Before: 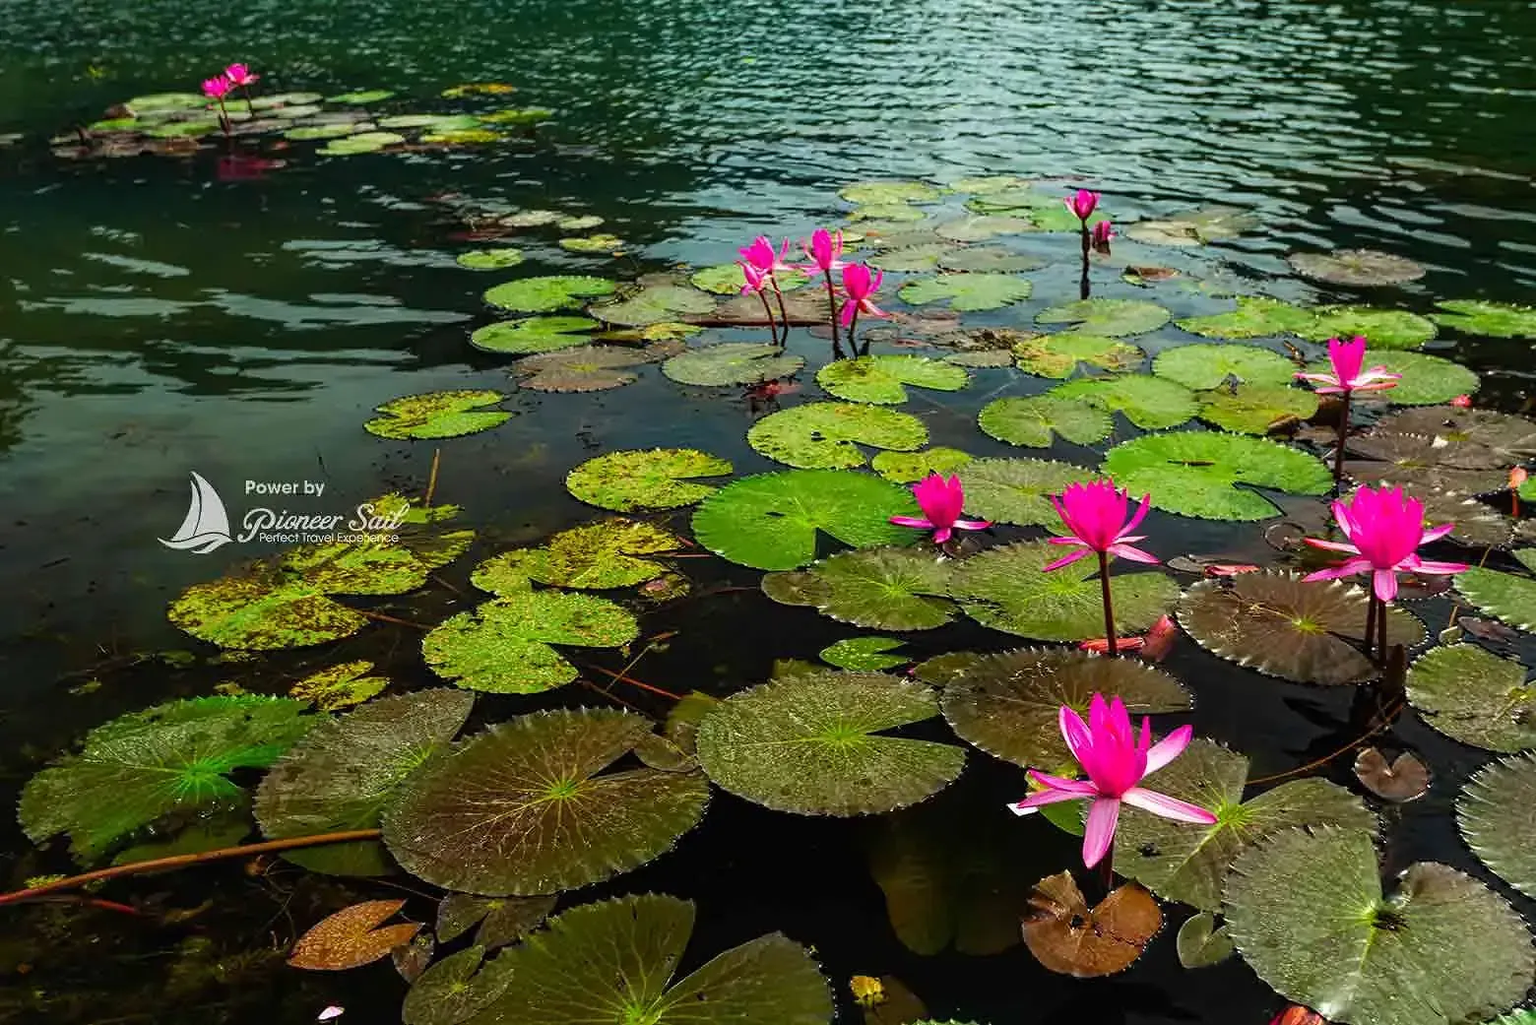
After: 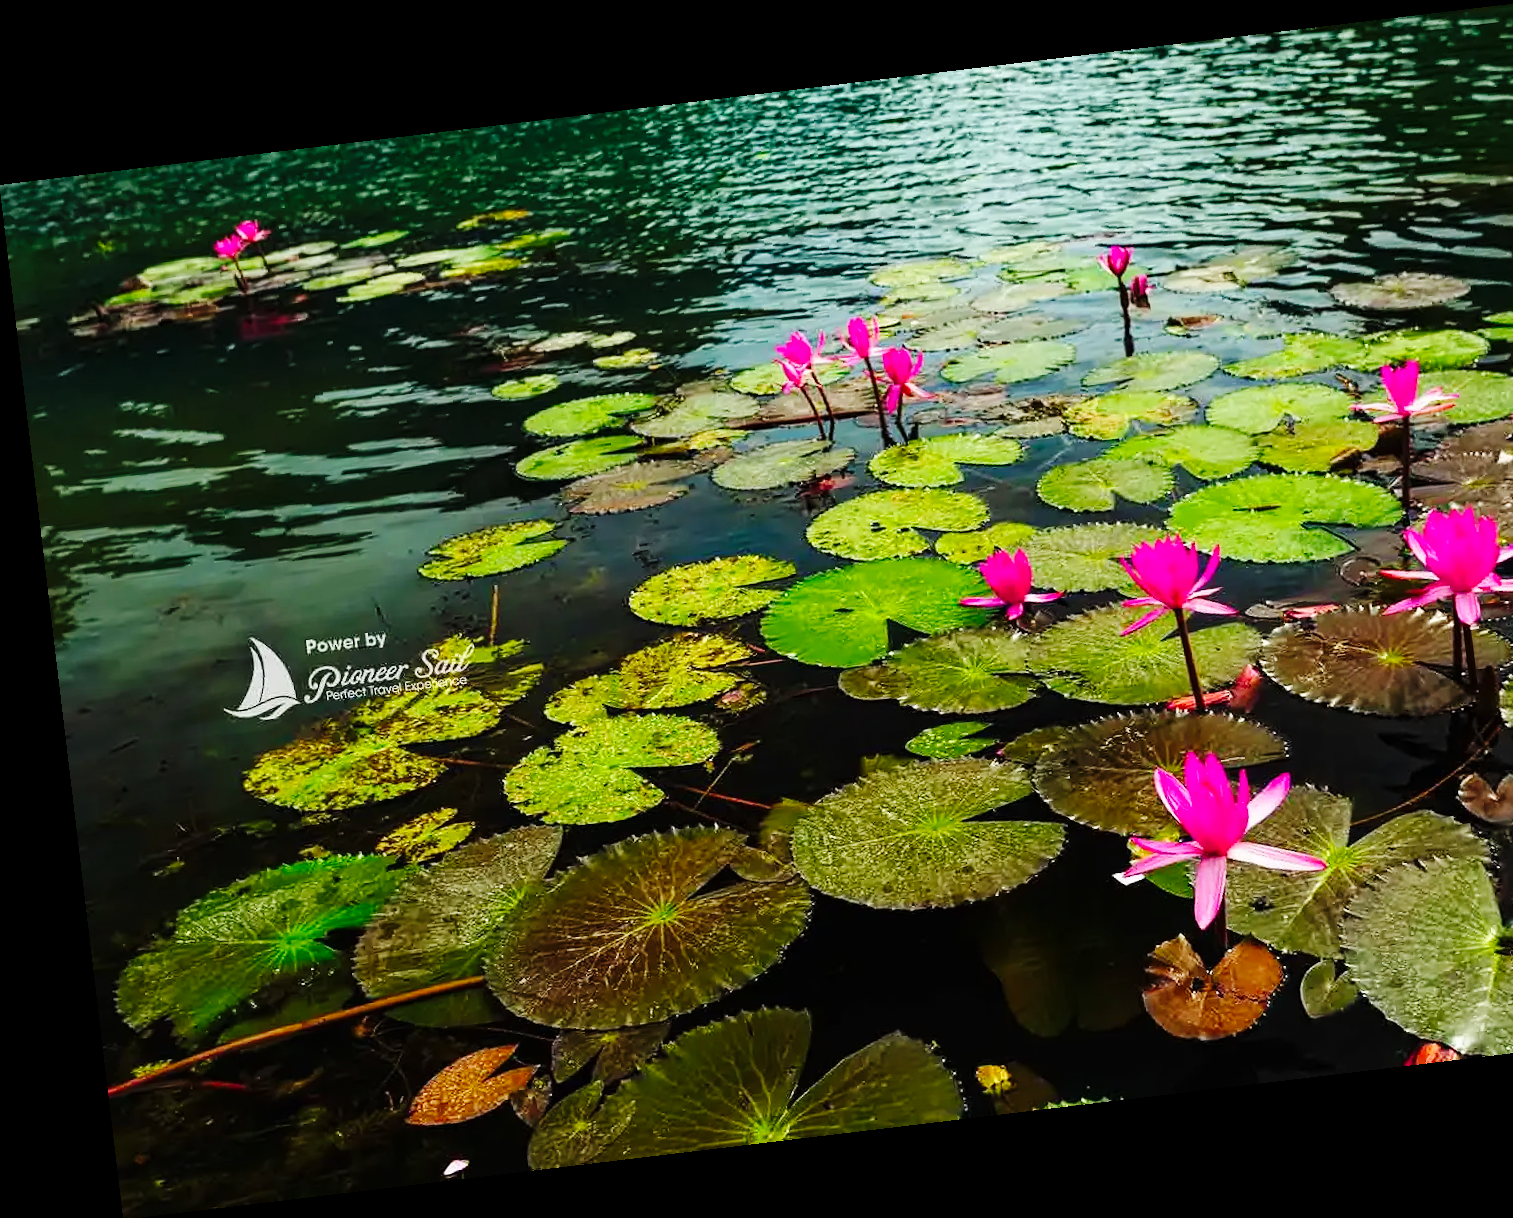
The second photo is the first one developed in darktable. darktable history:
base curve: curves: ch0 [(0, 0) (0.036, 0.025) (0.121, 0.166) (0.206, 0.329) (0.605, 0.79) (1, 1)], preserve colors none
crop: right 9.509%, bottom 0.031%
rotate and perspective: rotation -6.83°, automatic cropping off
